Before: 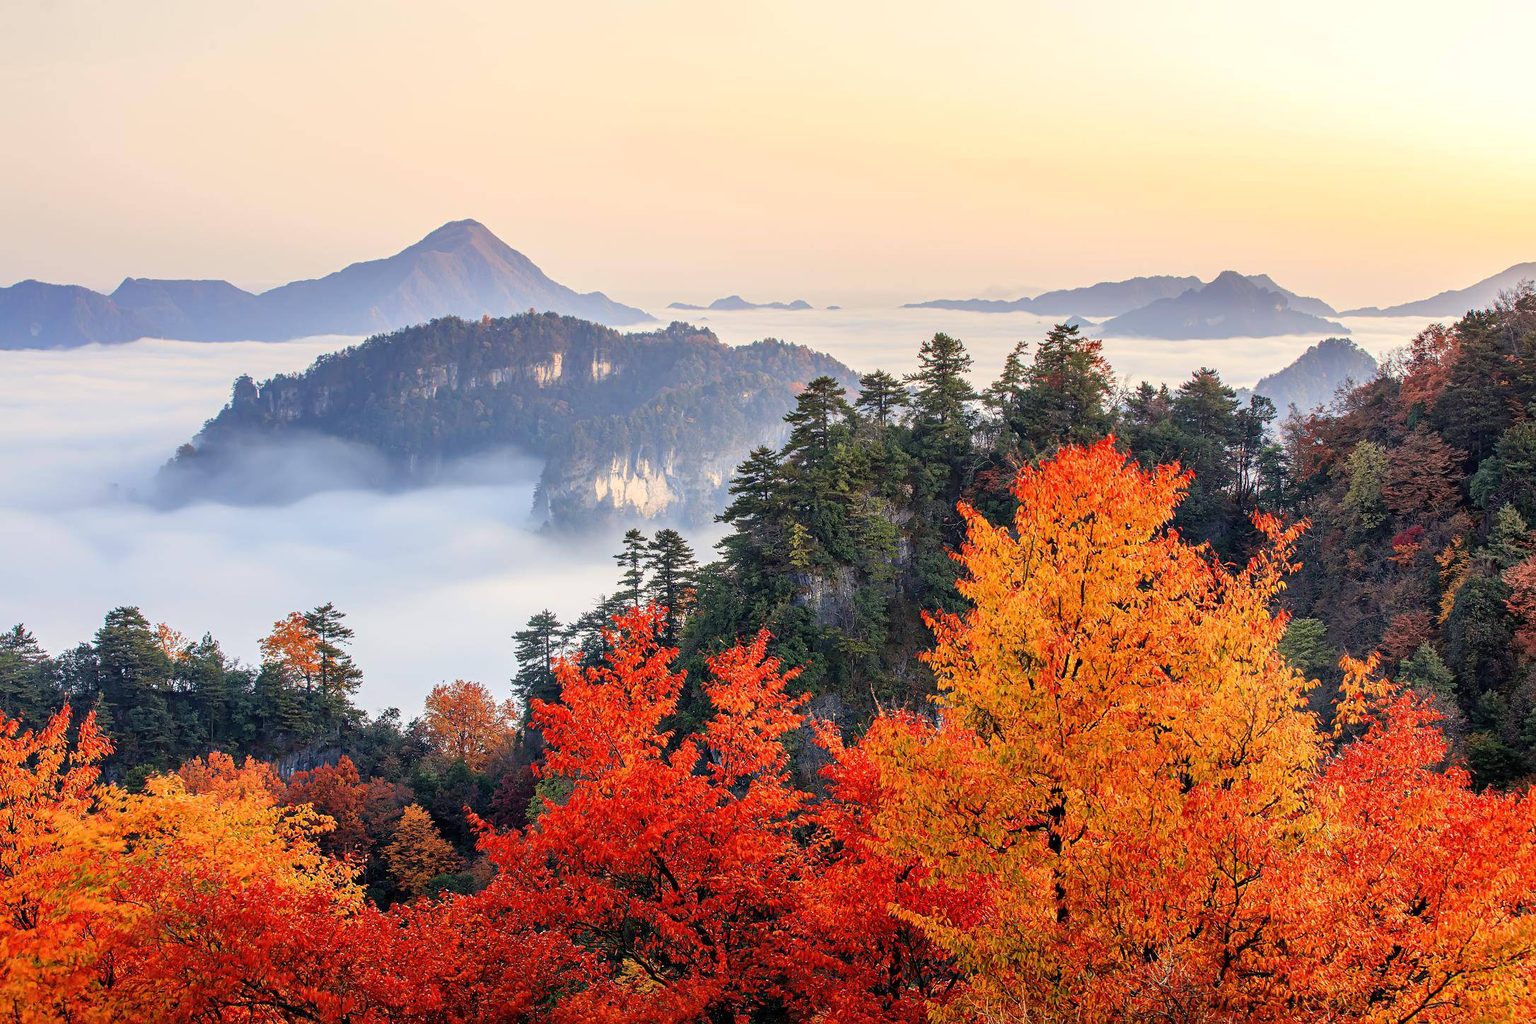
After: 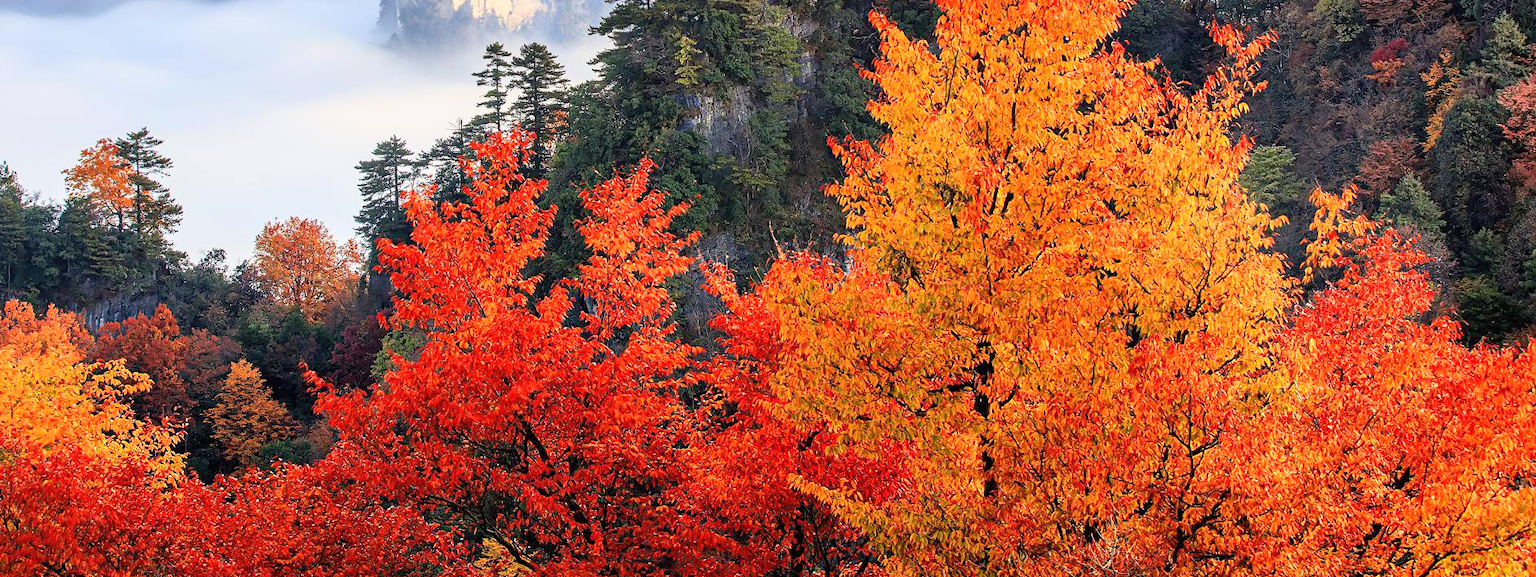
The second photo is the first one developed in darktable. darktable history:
crop and rotate: left 13.306%, top 48.129%, bottom 2.928%
base curve: curves: ch0 [(0, 0) (0.666, 0.806) (1, 1)]
